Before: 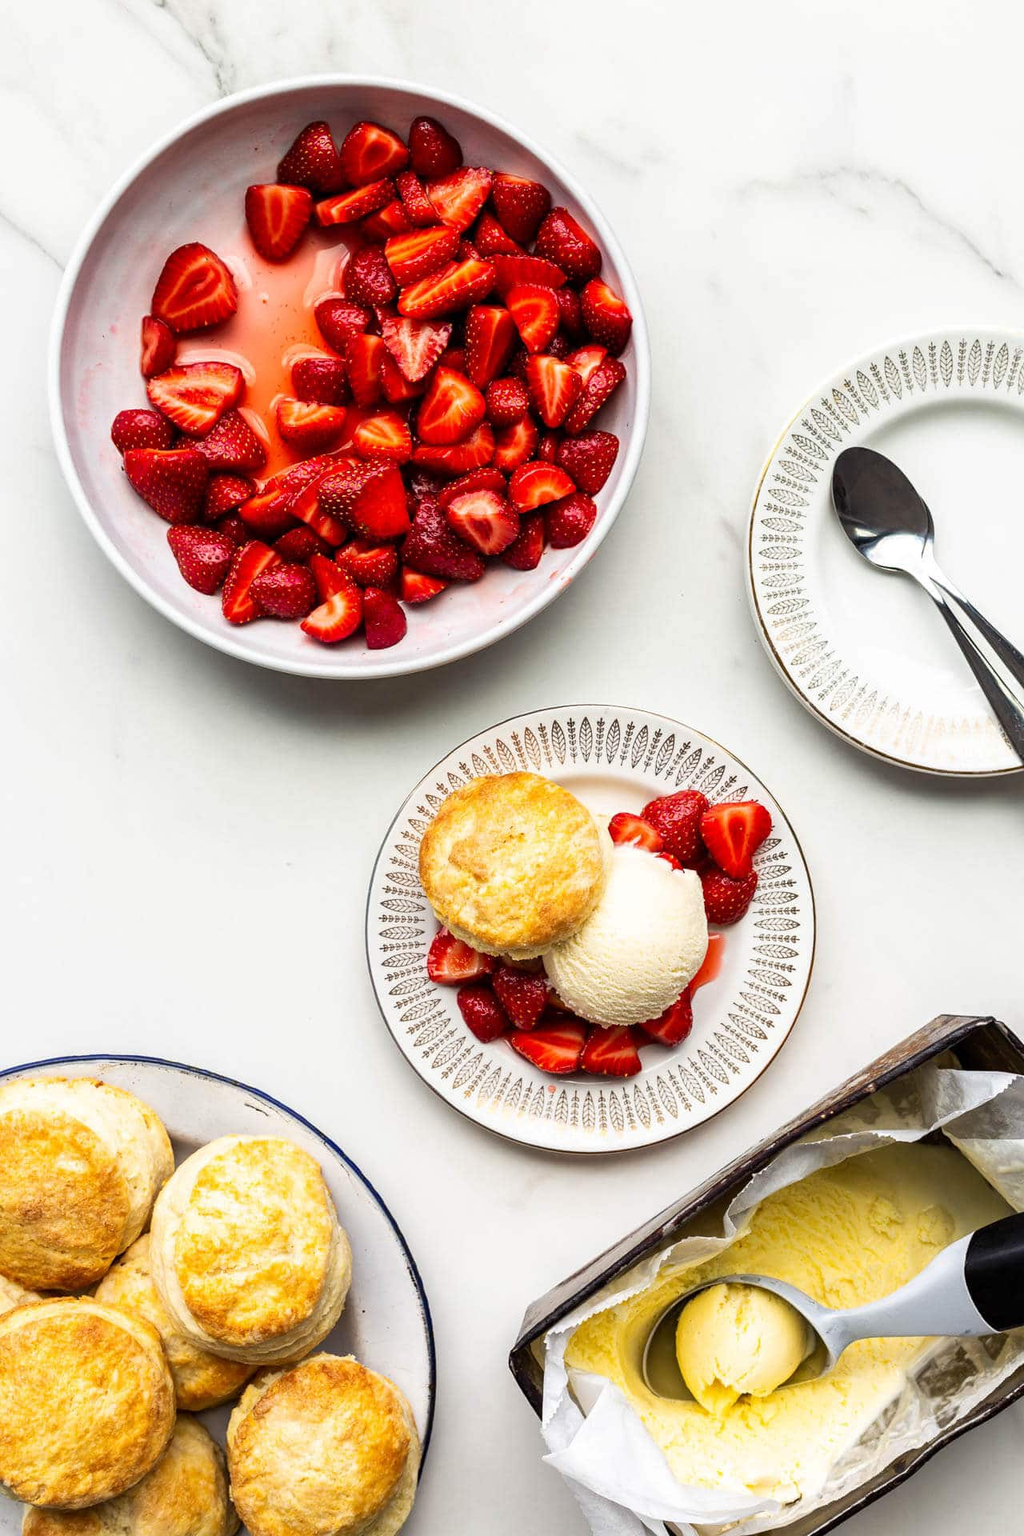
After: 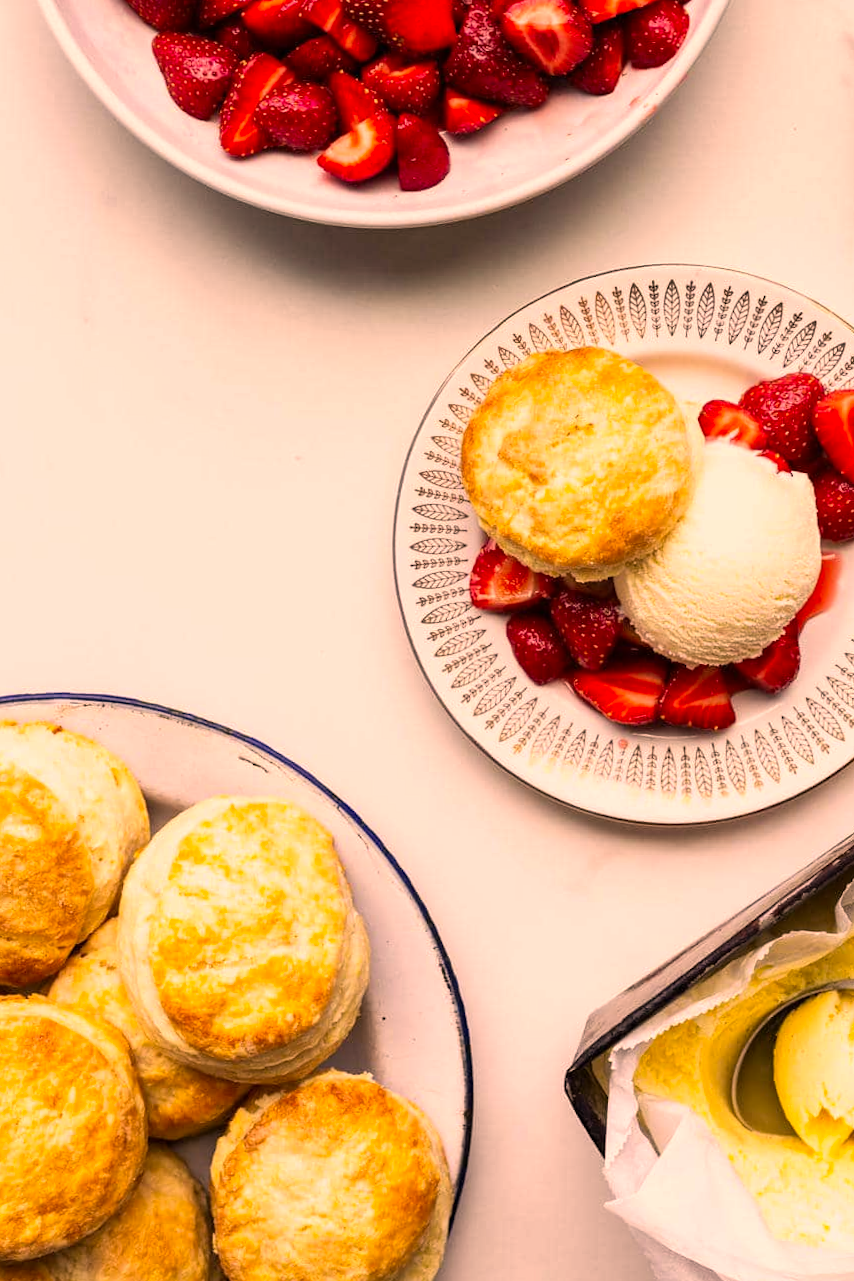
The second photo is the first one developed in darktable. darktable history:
crop and rotate: angle -0.82°, left 3.85%, top 31.828%, right 27.992%
color correction: highlights a* 21.16, highlights b* 19.61
